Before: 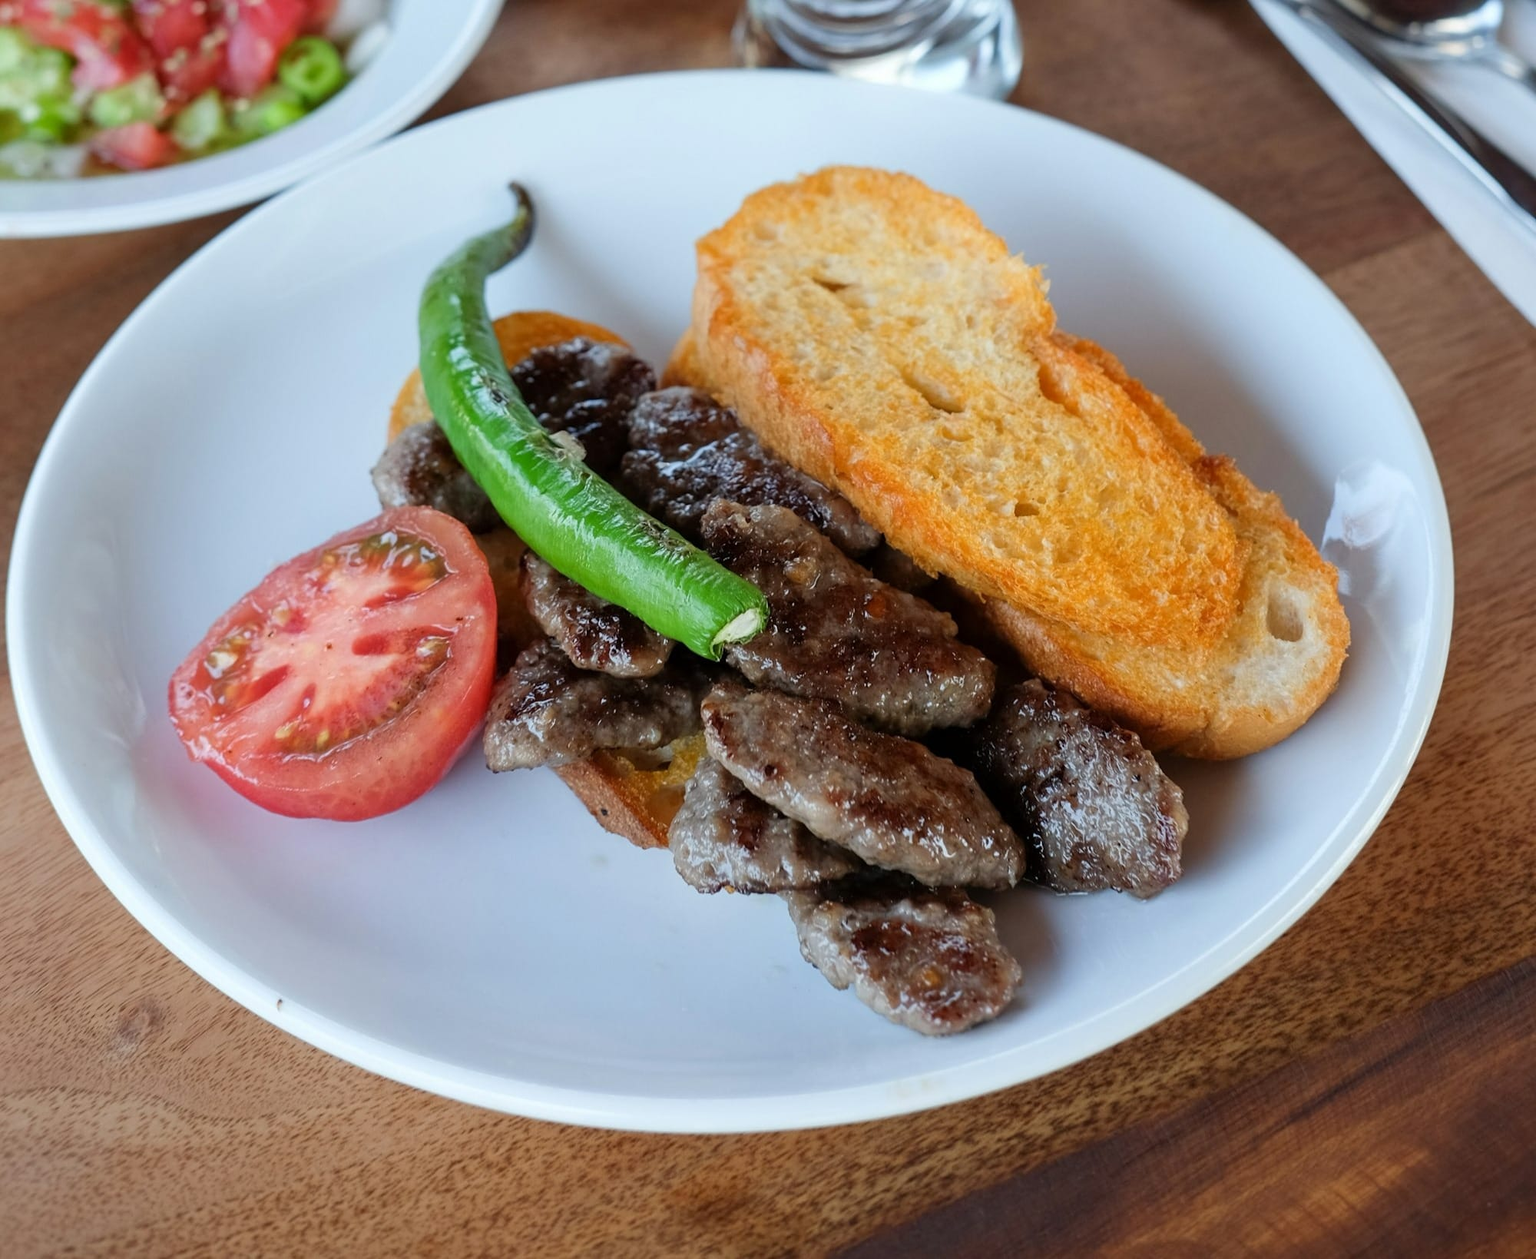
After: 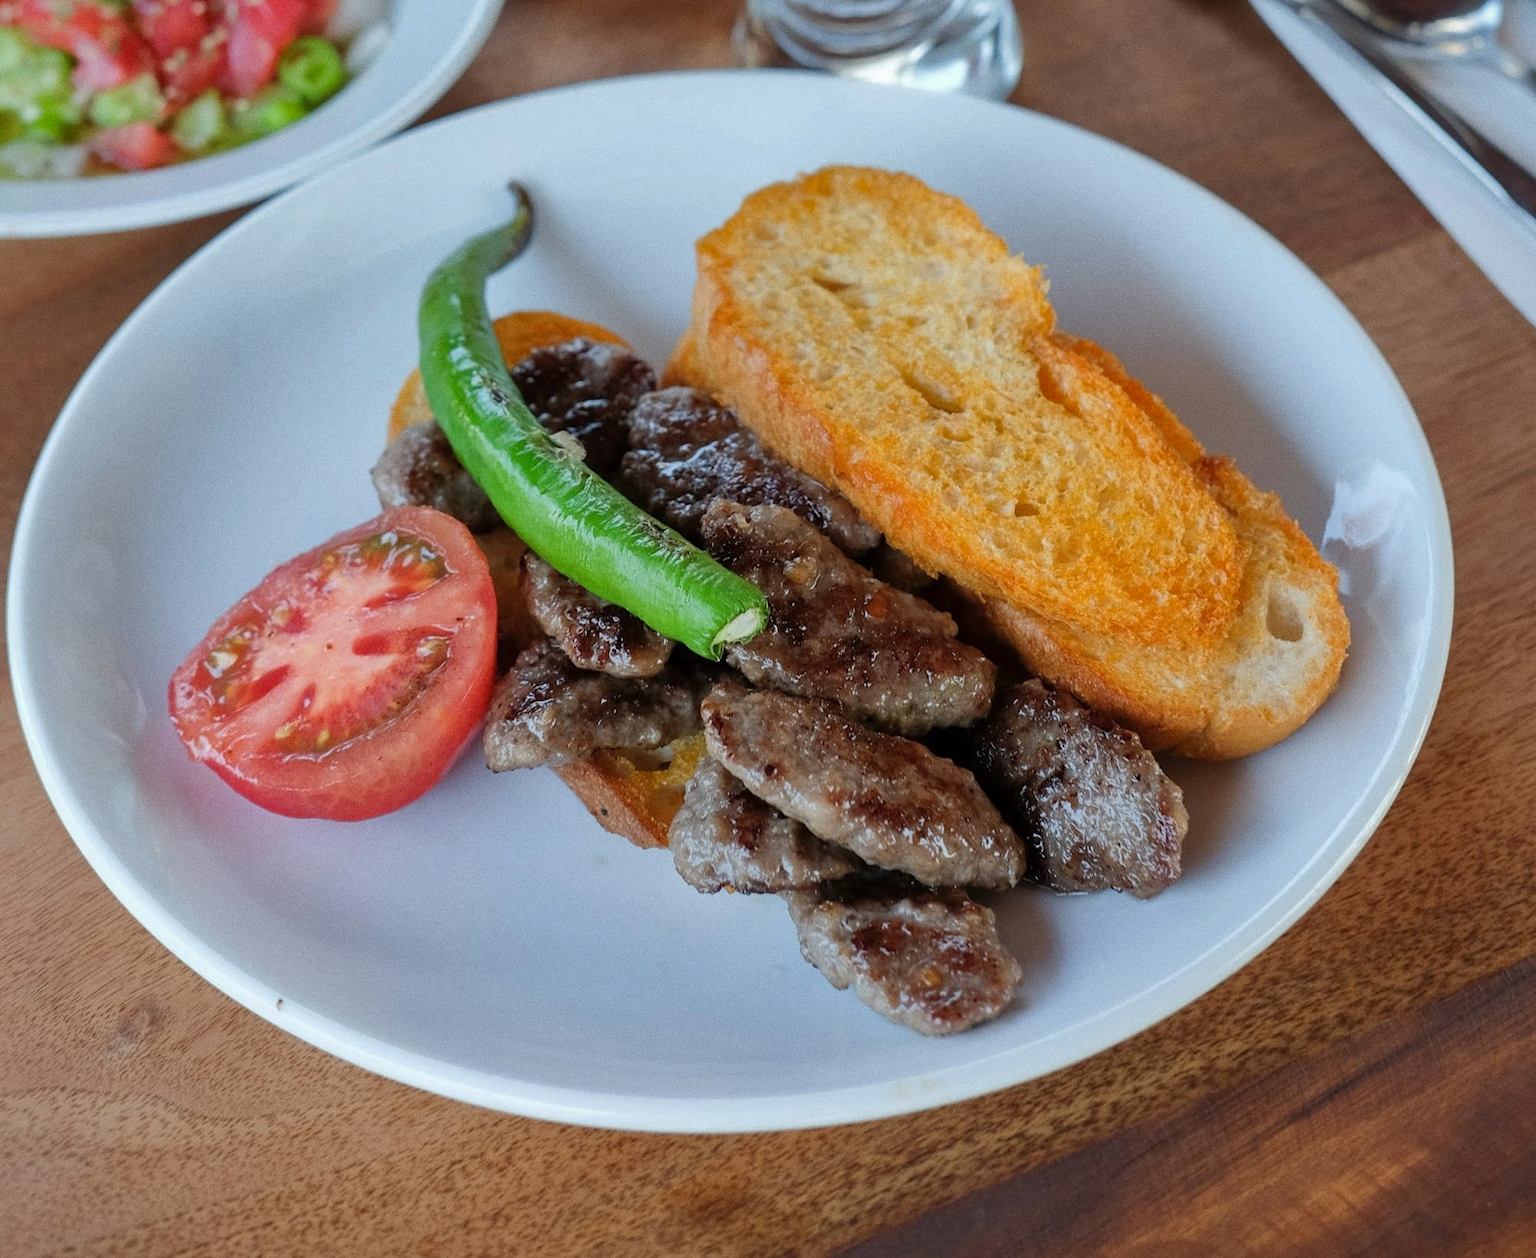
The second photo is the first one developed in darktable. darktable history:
shadows and highlights: shadows 40, highlights -60
grain: coarseness 0.09 ISO
